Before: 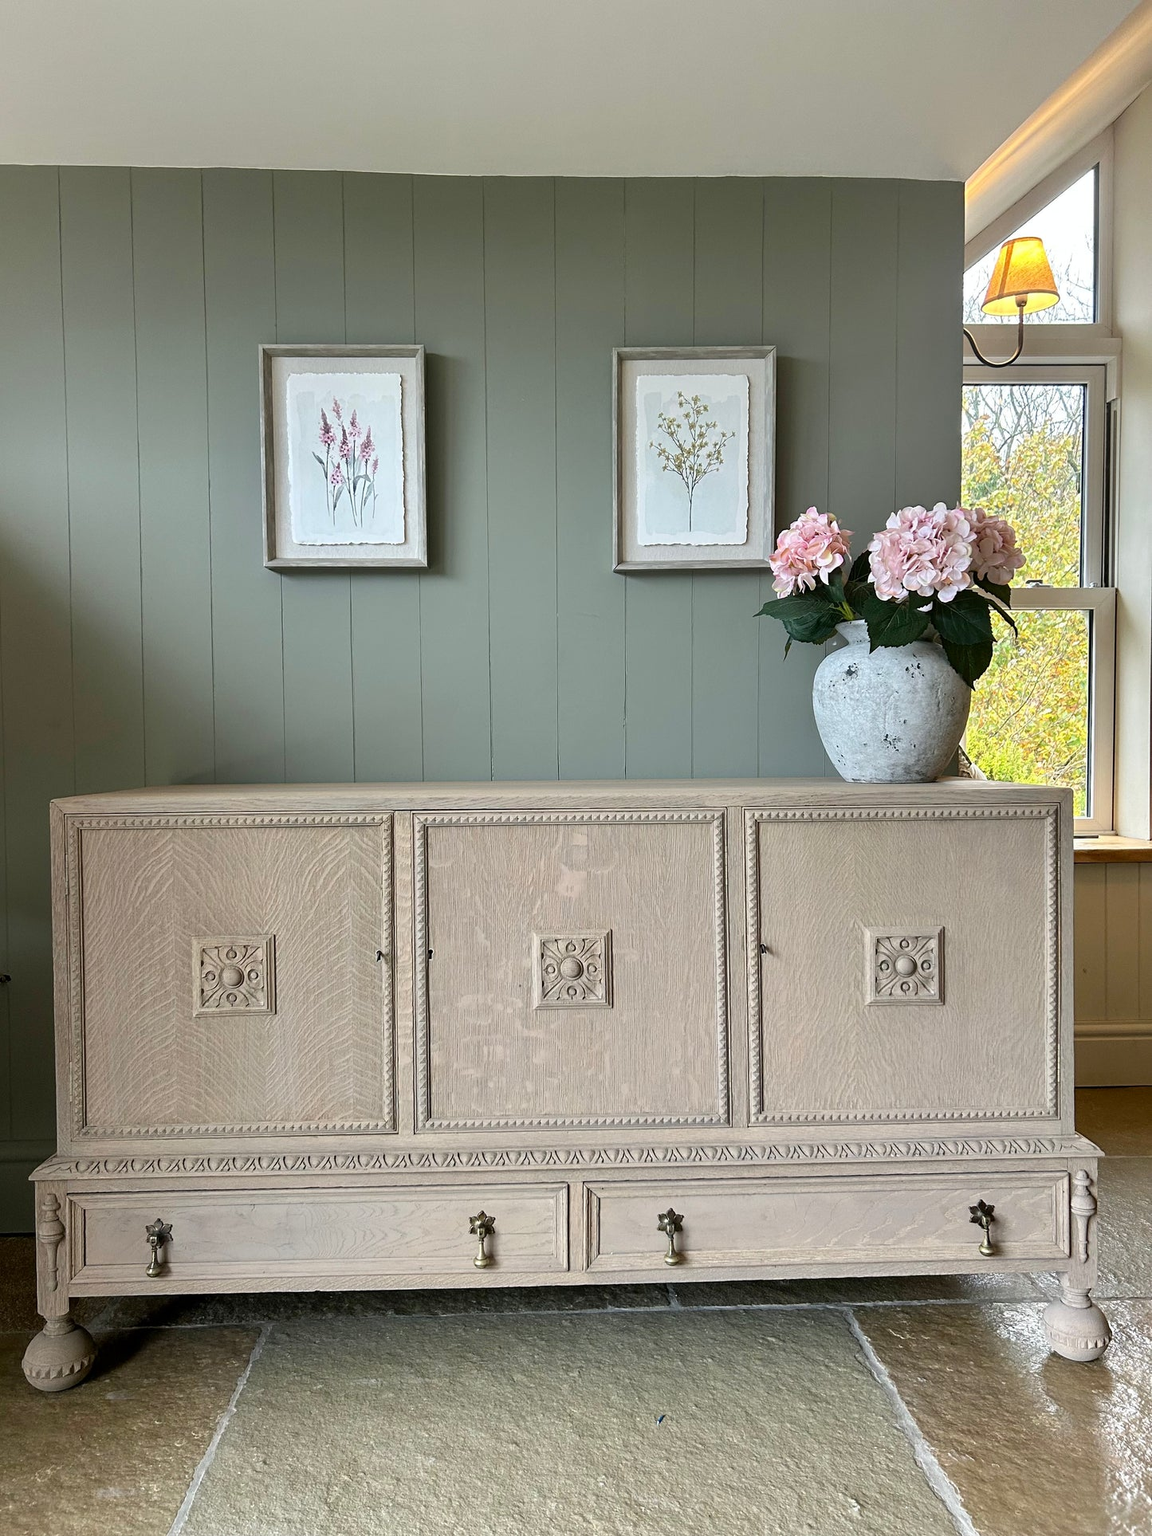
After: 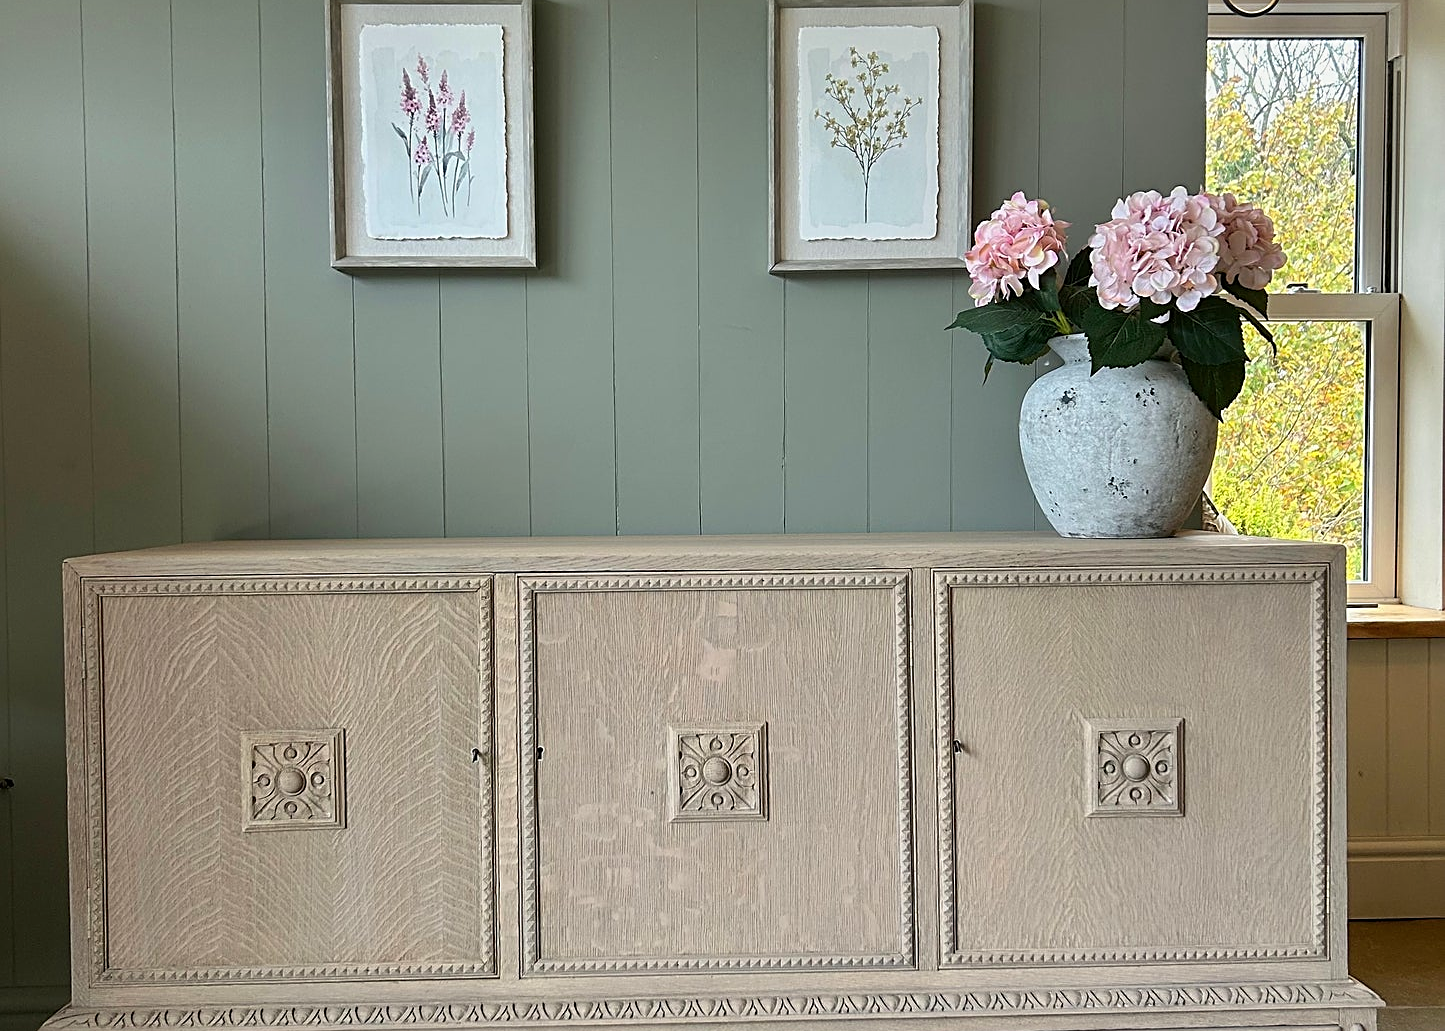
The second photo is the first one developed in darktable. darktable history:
sharpen: amount 0.471
crop and rotate: top 23.053%, bottom 23.424%
color calibration: output R [0.999, 0.026, -0.11, 0], output G [-0.019, 1.037, -0.099, 0], output B [0.022, -0.023, 0.902, 0], illuminant same as pipeline (D50), adaptation none (bypass), x 0.333, y 0.333, temperature 5010.7 K
